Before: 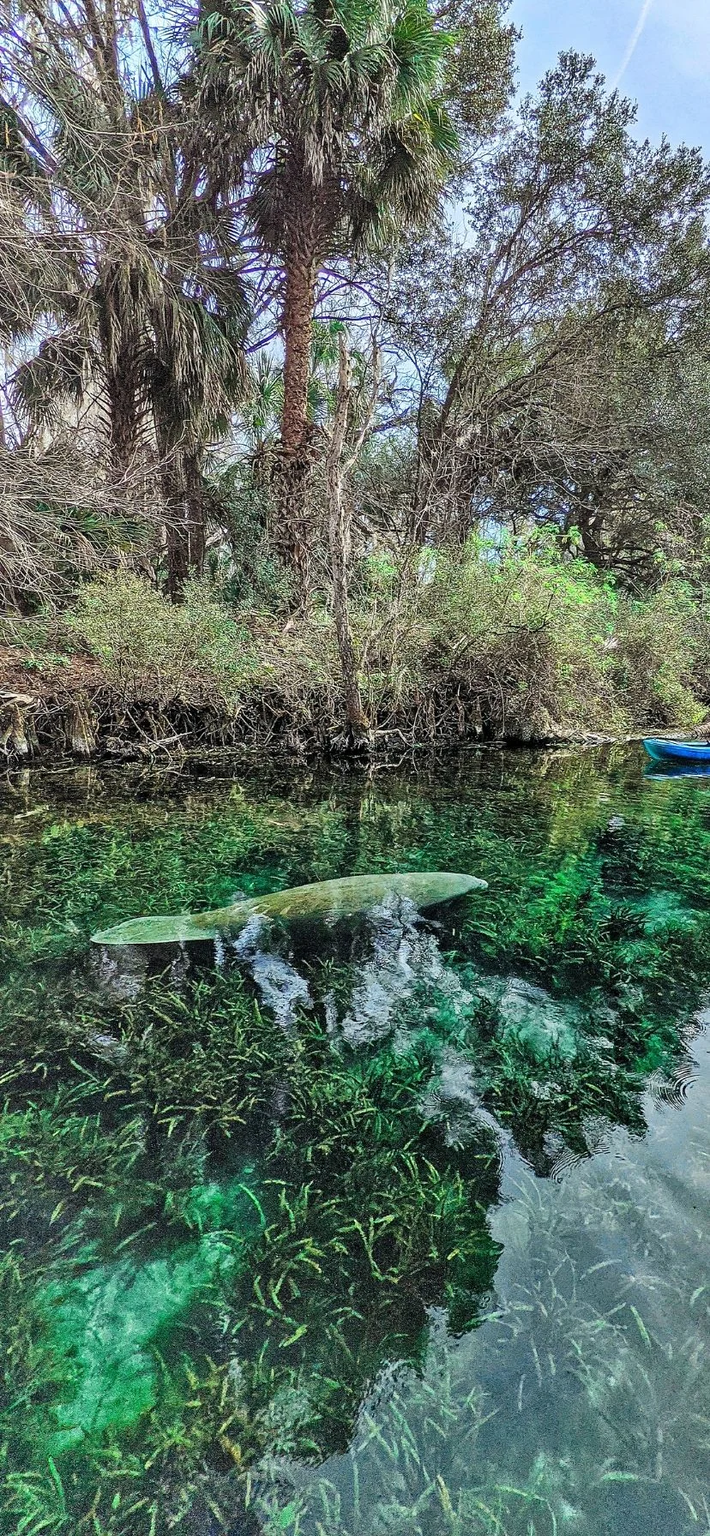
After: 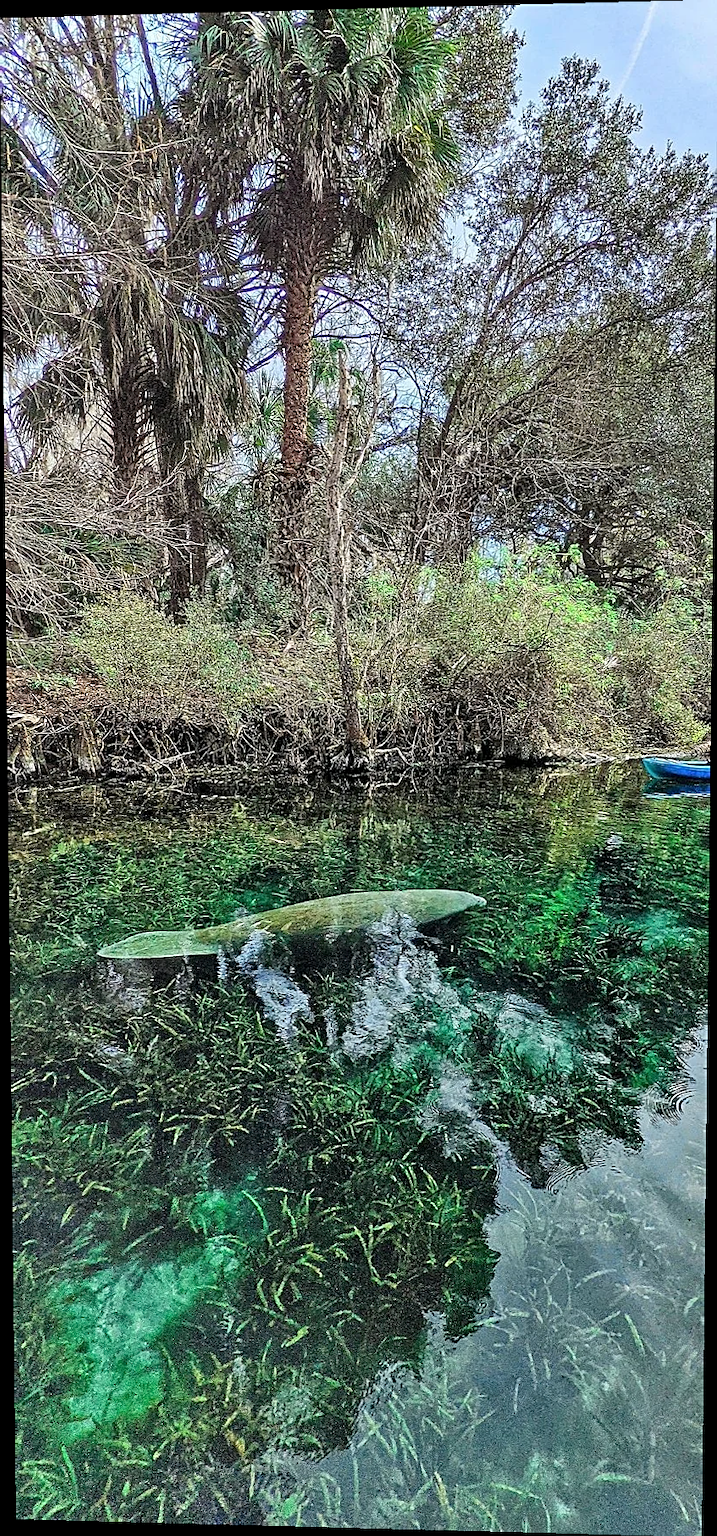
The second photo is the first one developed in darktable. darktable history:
rotate and perspective: lens shift (vertical) 0.048, lens shift (horizontal) -0.024, automatic cropping off
sharpen: on, module defaults
